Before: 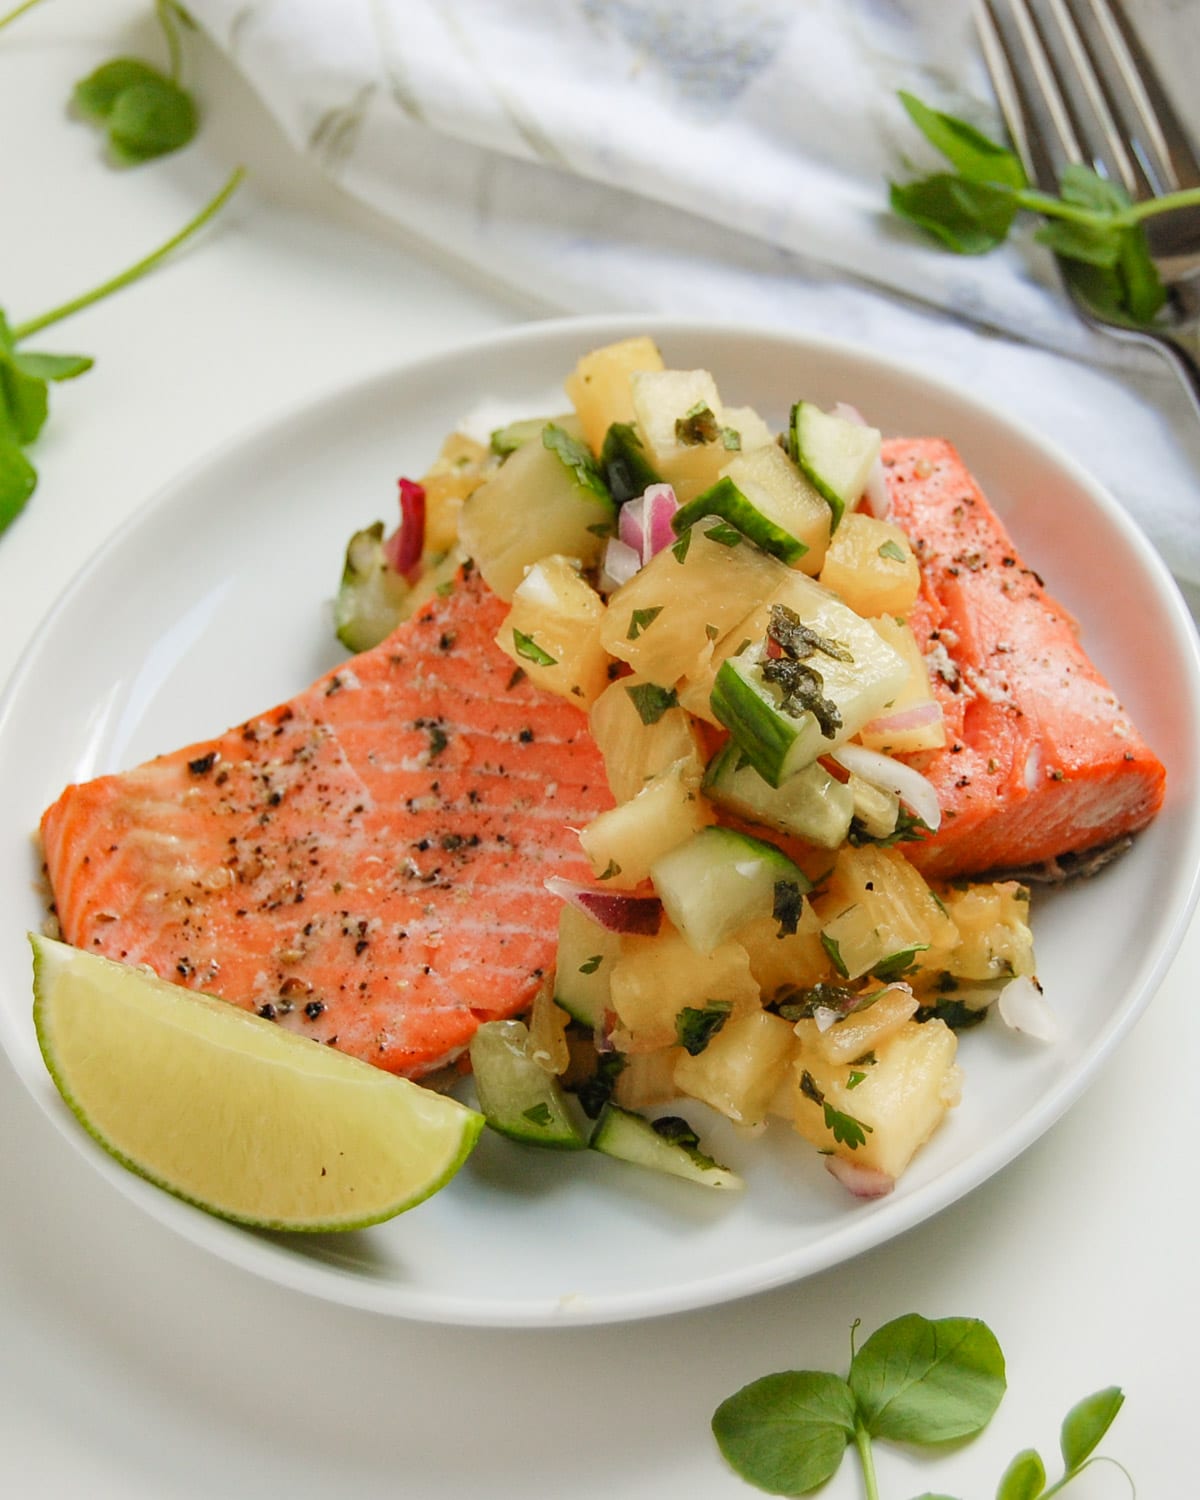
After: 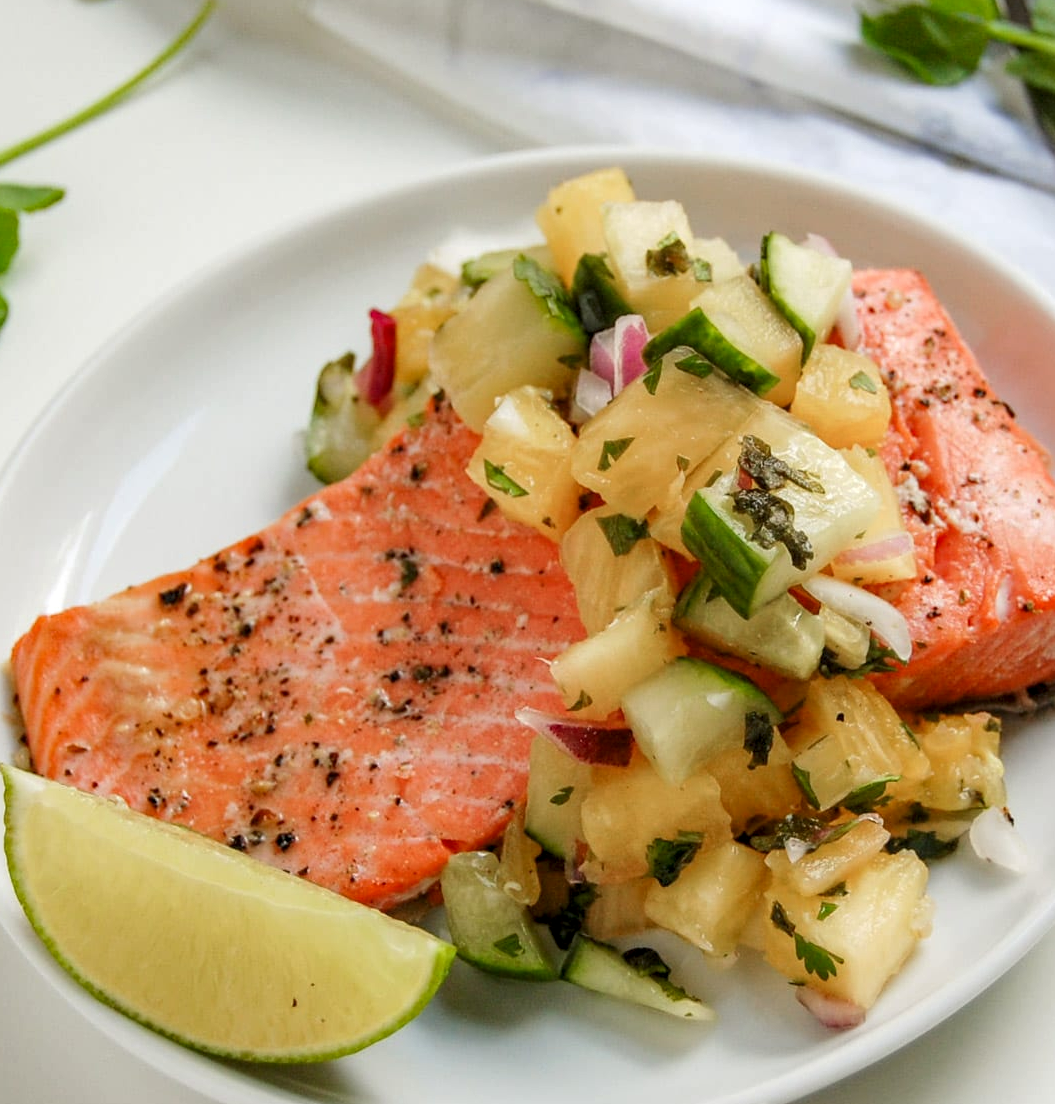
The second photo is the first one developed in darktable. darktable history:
exposure: compensate highlight preservation false
crop and rotate: left 2.425%, top 11.305%, right 9.6%, bottom 15.08%
local contrast: on, module defaults
